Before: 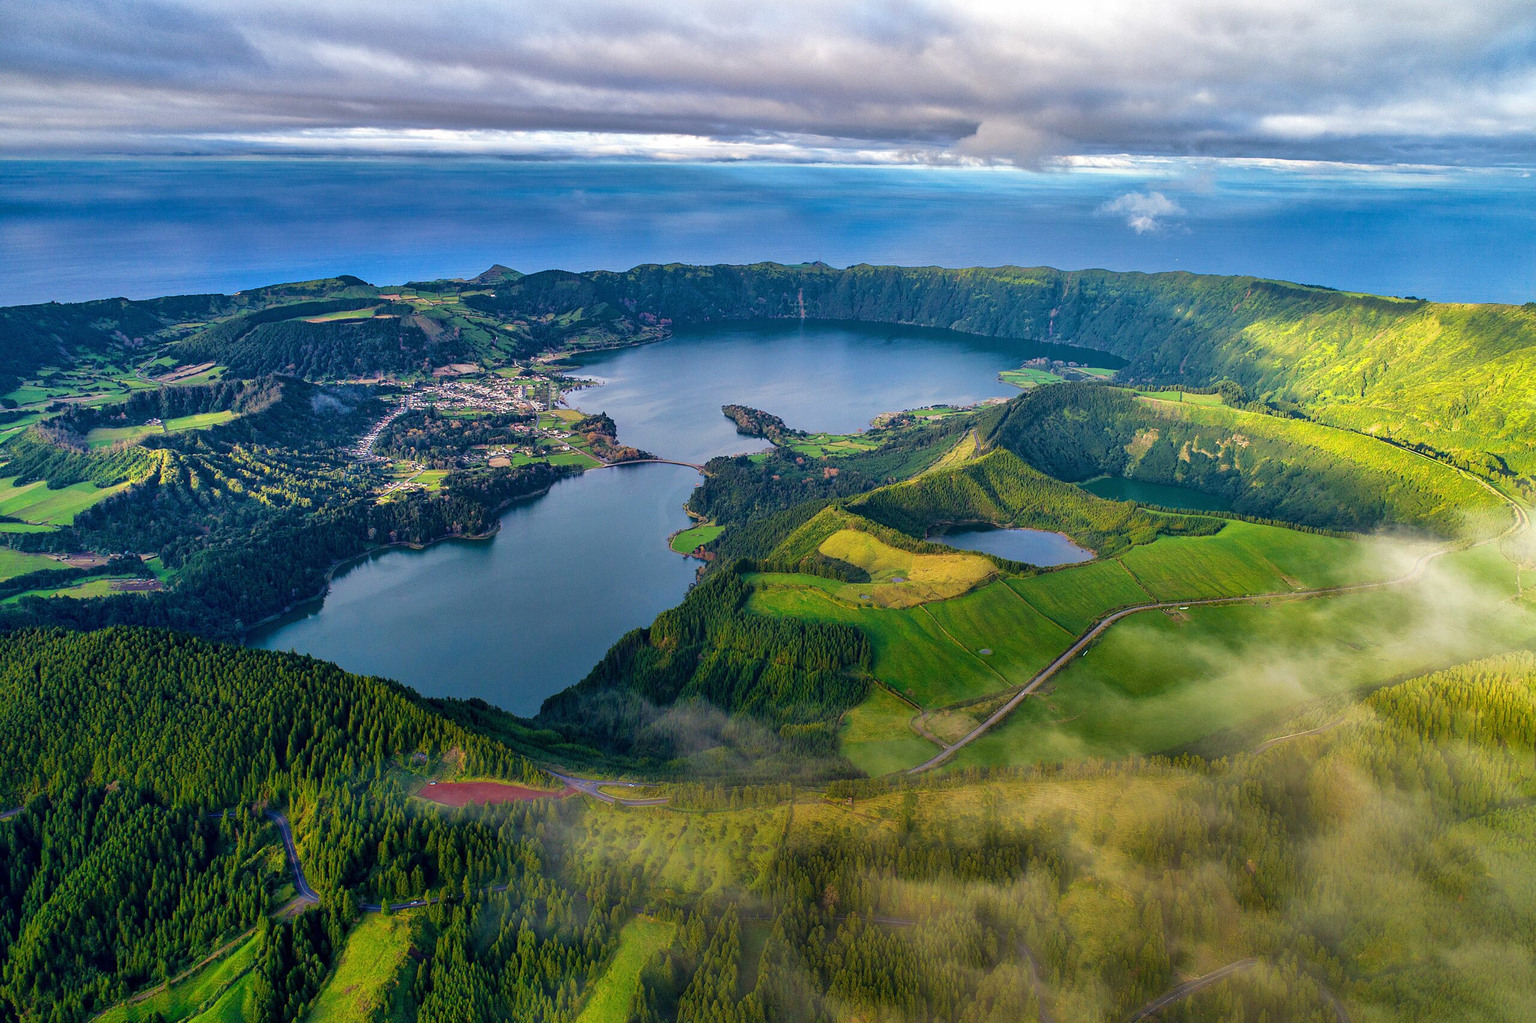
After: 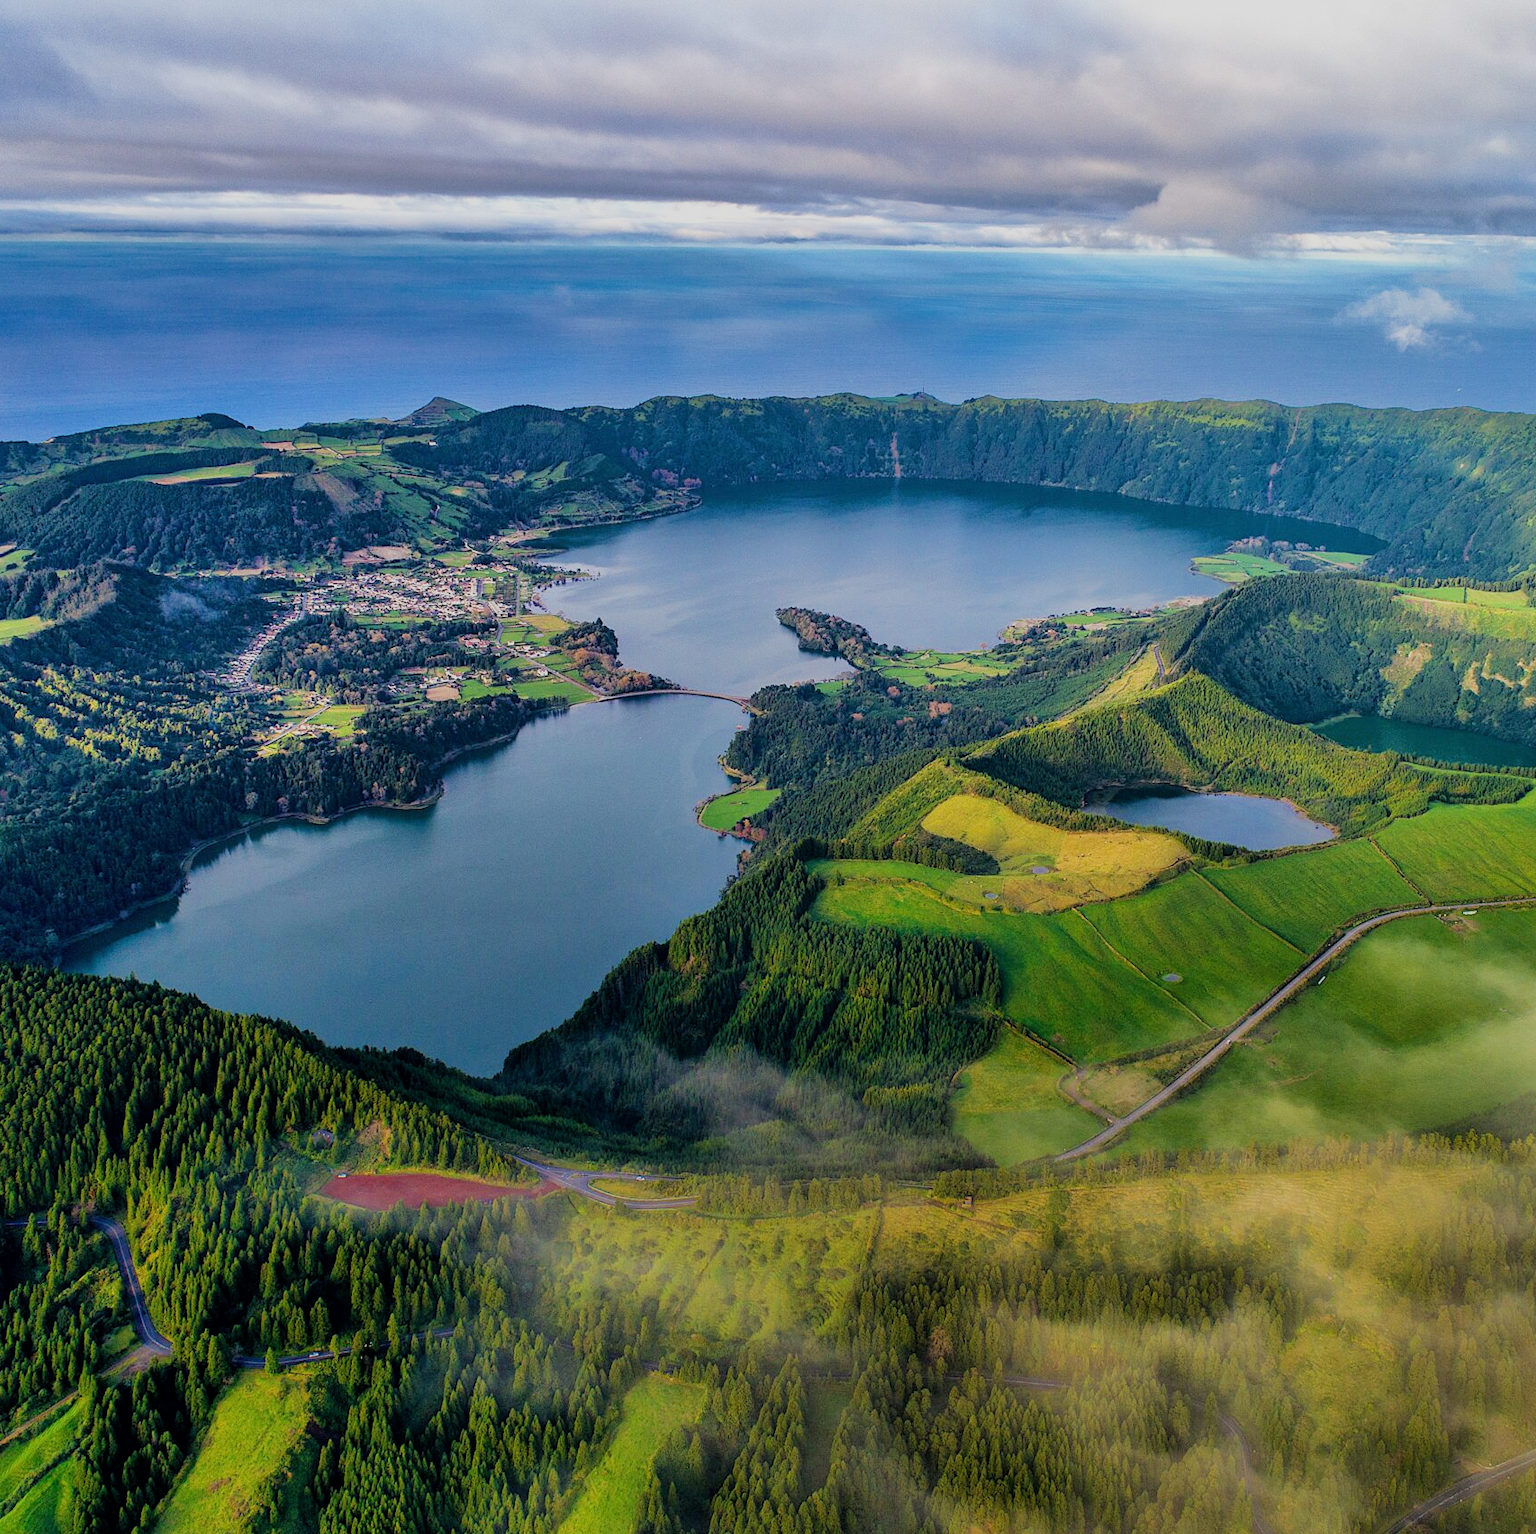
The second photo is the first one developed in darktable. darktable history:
exposure: exposure 0.2 EV, compensate highlight preservation false
crop and rotate: left 13.342%, right 19.991%
filmic rgb: black relative exposure -7.65 EV, white relative exposure 4.56 EV, hardness 3.61
